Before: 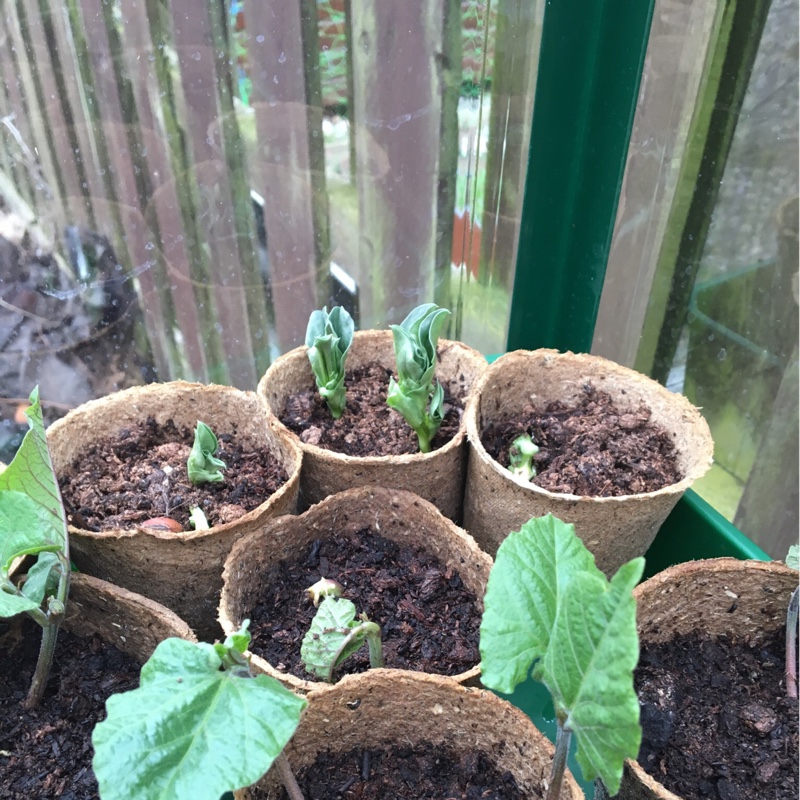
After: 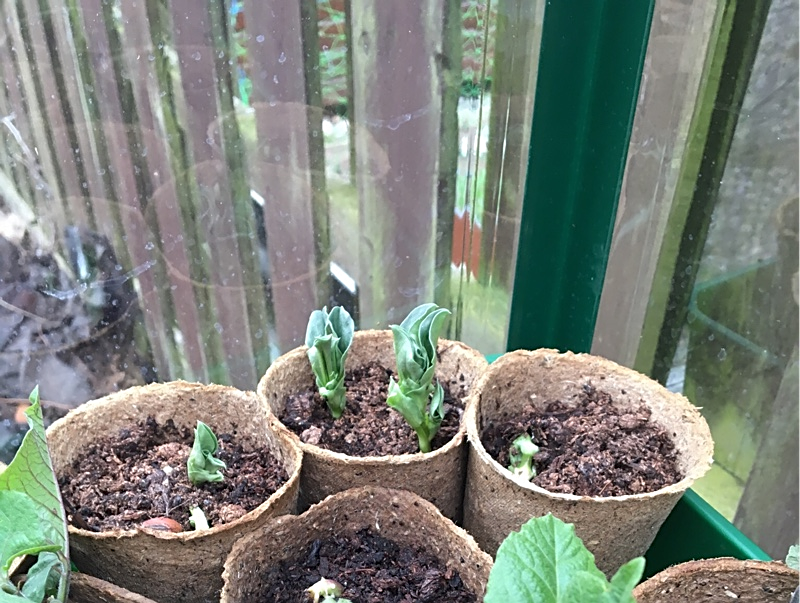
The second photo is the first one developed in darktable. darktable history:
crop: bottom 24.538%
sharpen: on, module defaults
